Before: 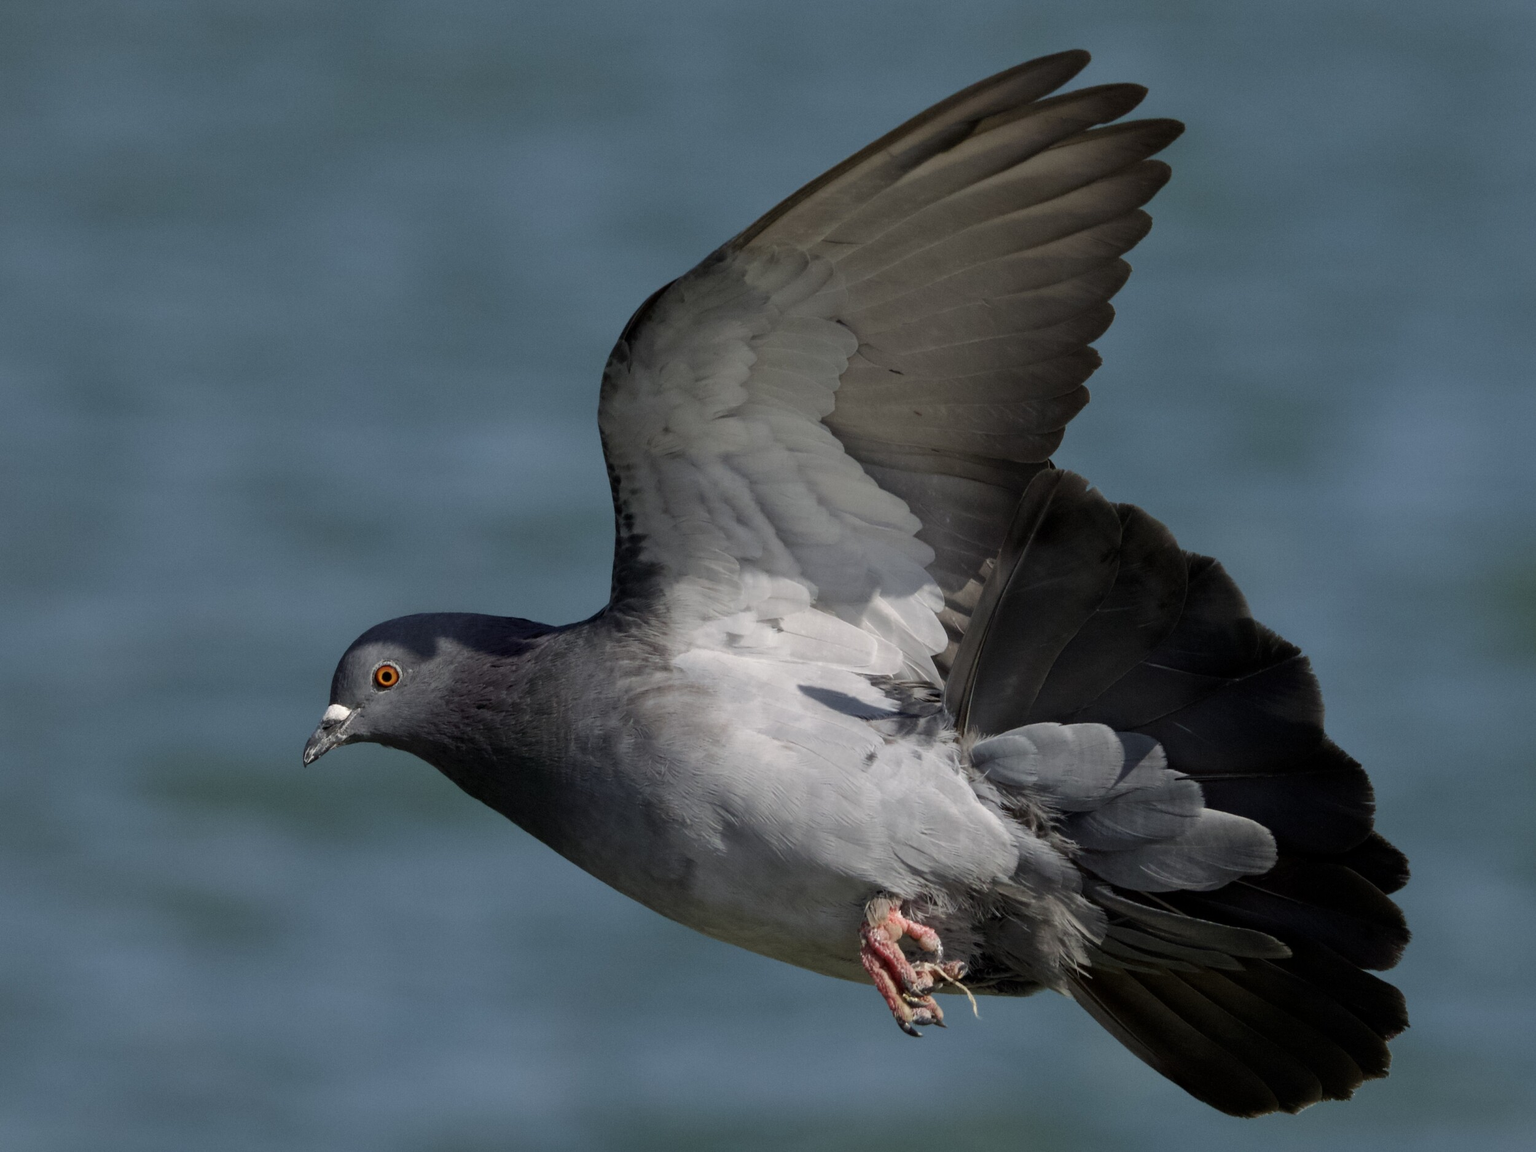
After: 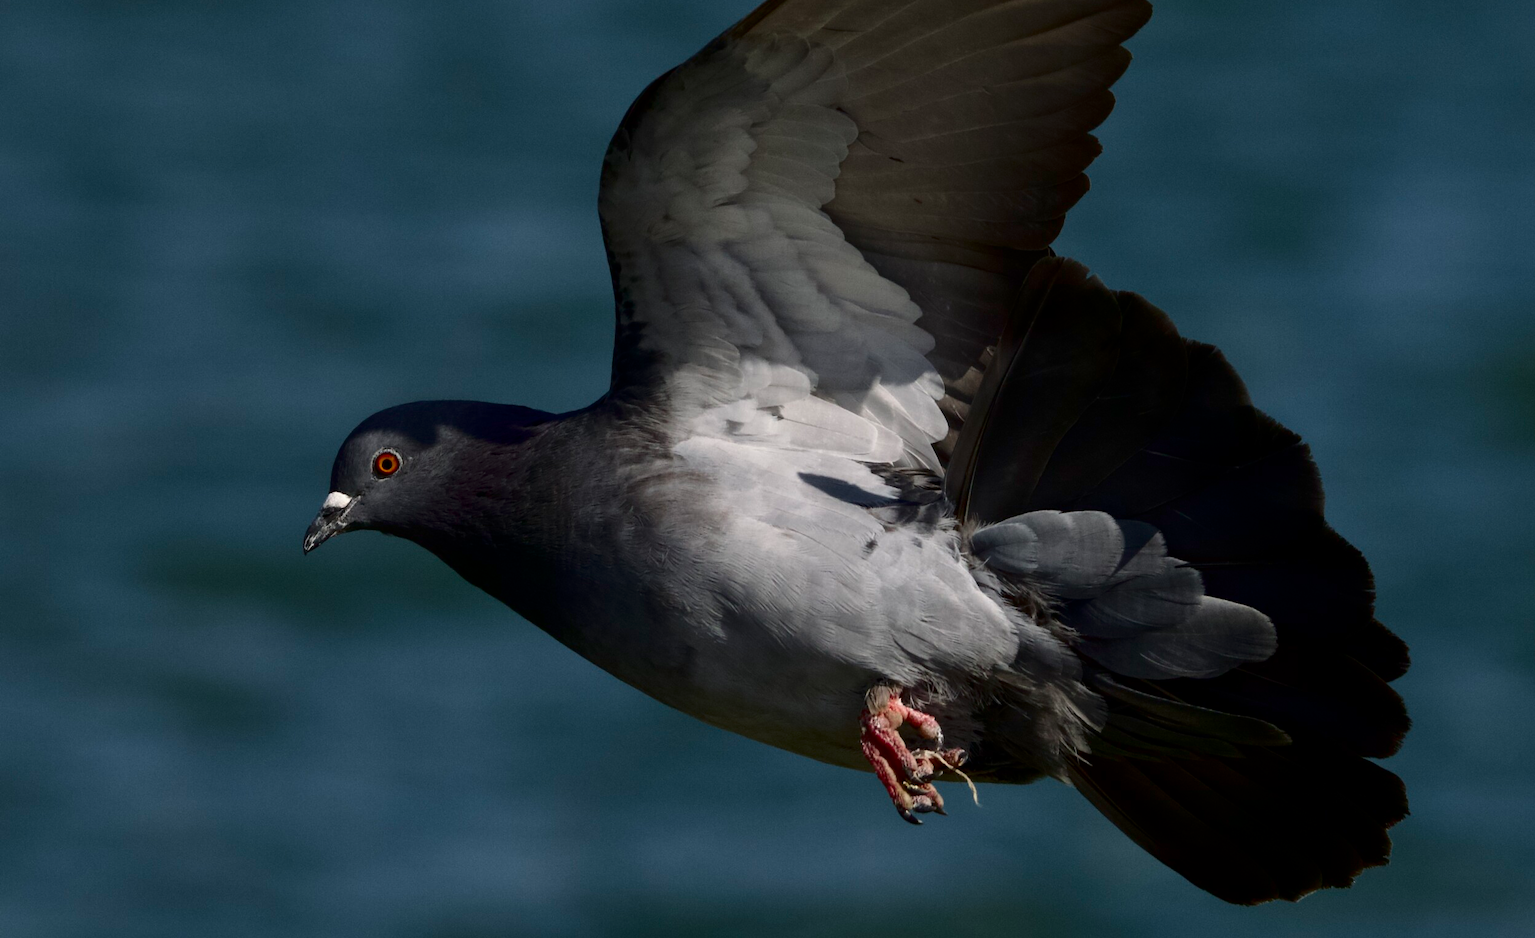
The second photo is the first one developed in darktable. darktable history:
crop and rotate: top 18.507%
contrast brightness saturation: contrast 0.19, brightness -0.24, saturation 0.11
